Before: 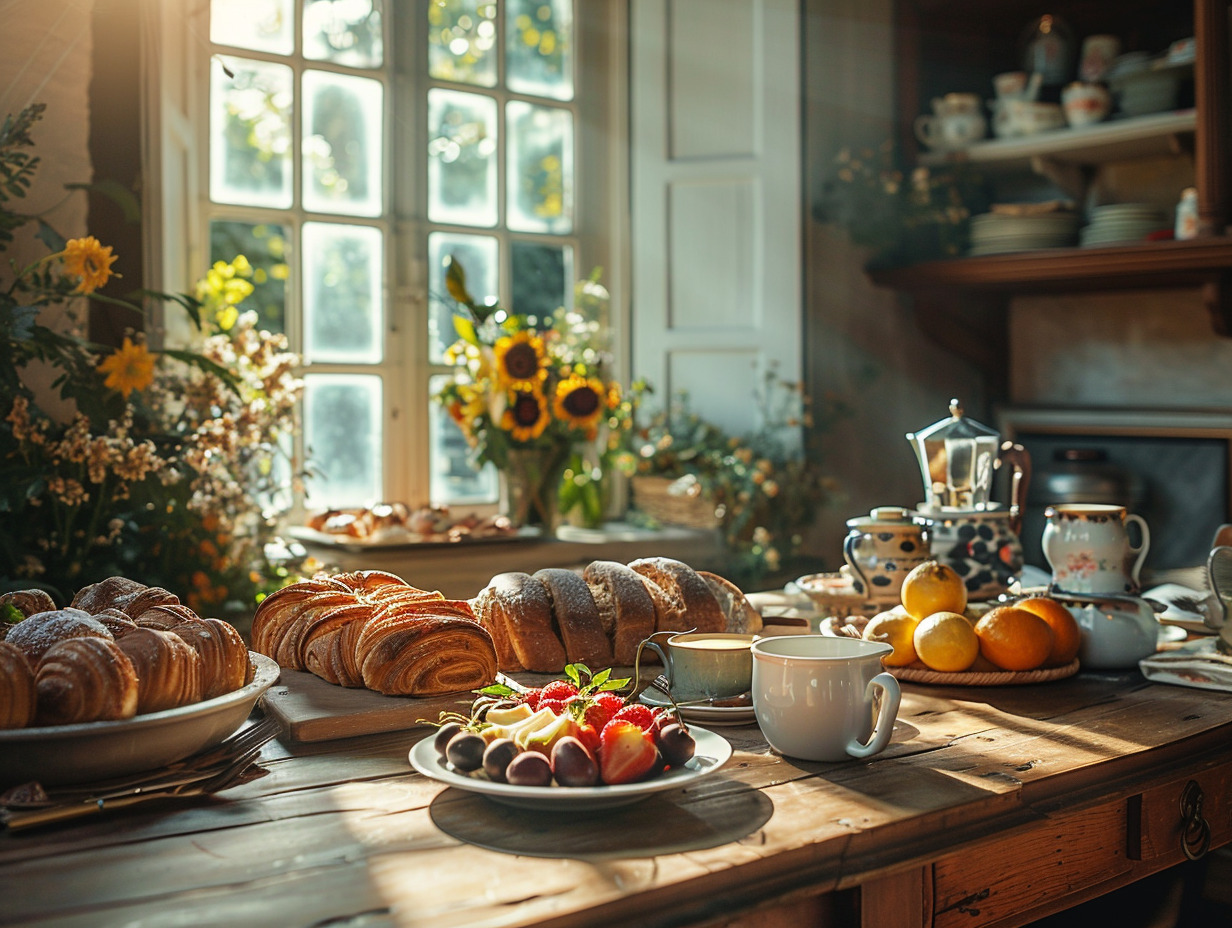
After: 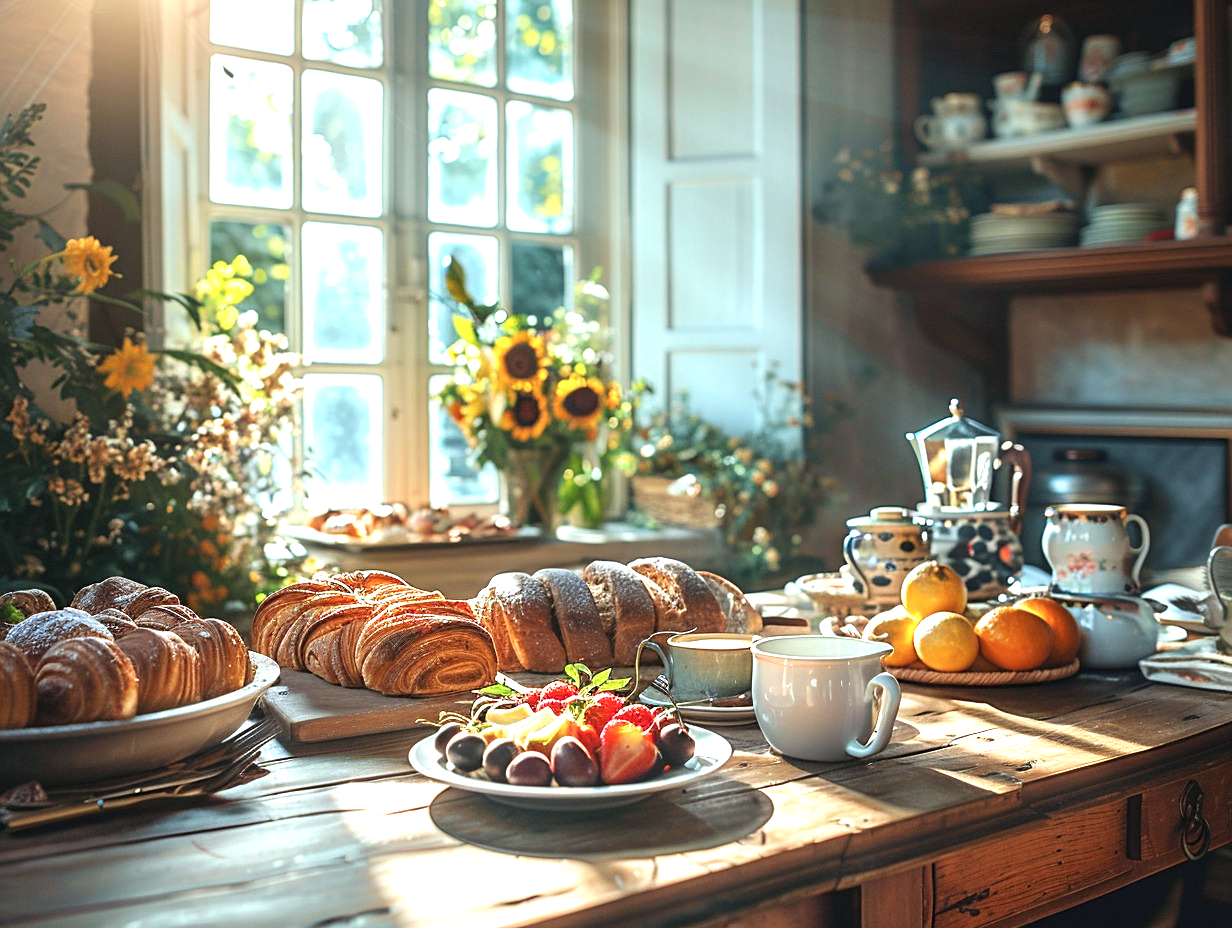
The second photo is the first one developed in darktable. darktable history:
white balance: emerald 1
color calibration: x 0.37, y 0.382, temperature 4313.32 K
exposure: exposure 0.943 EV, compensate highlight preservation false
sharpen: amount 0.2
